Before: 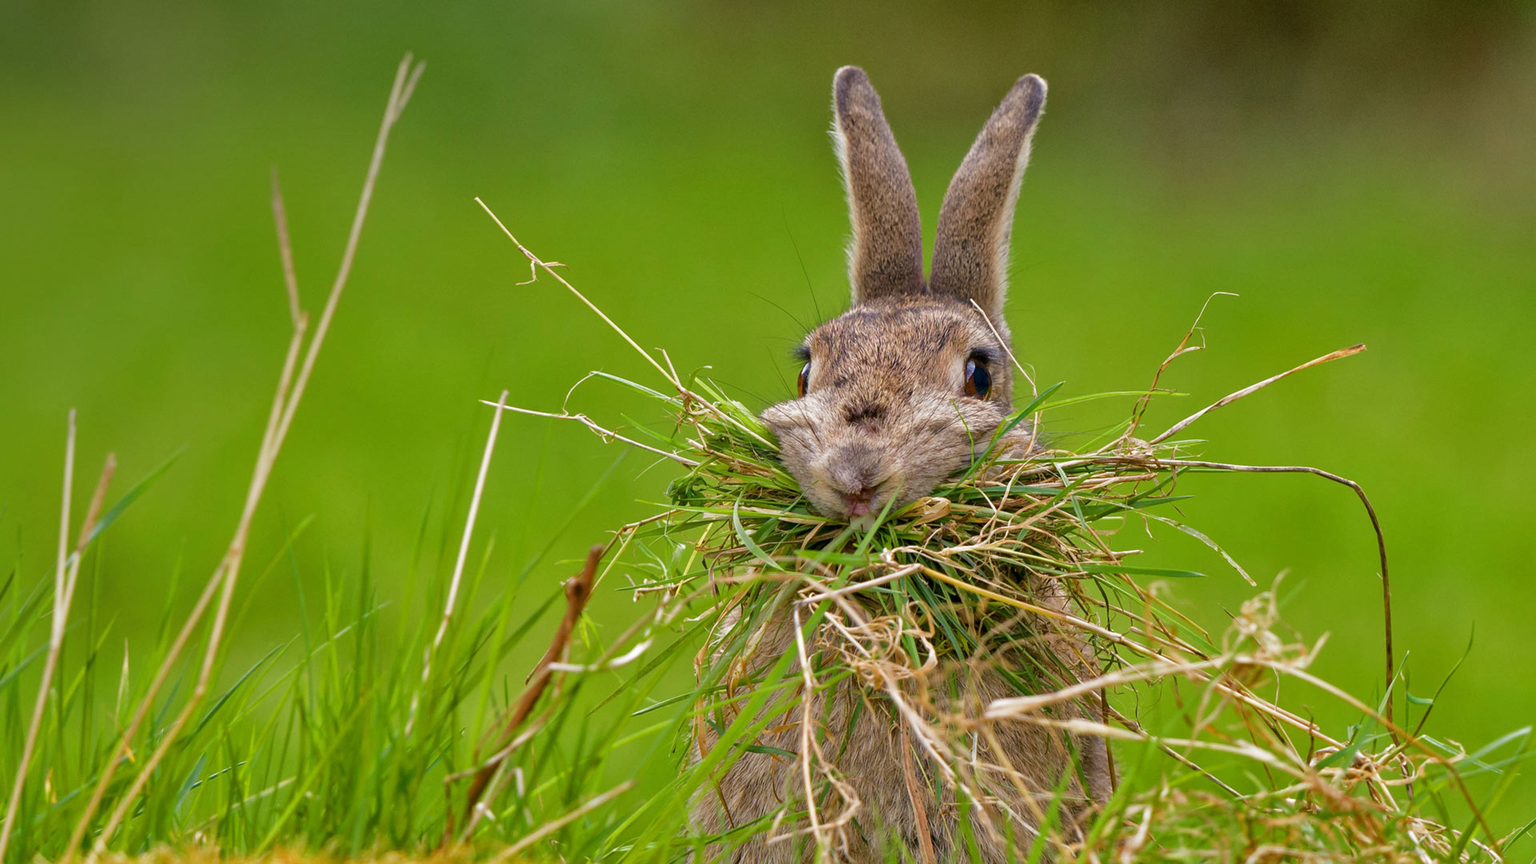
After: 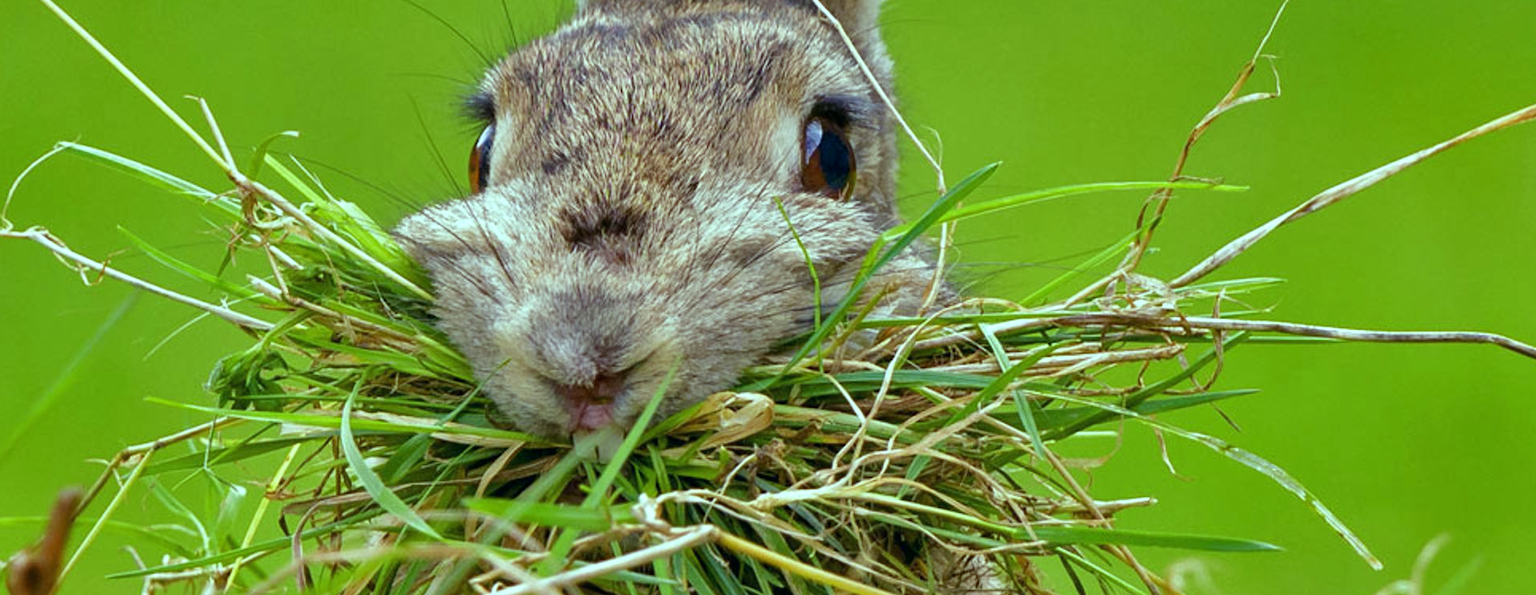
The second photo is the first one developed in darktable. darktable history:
crop: left 36.607%, top 34.735%, right 13.146%, bottom 30.611%
color balance: mode lift, gamma, gain (sRGB), lift [0.997, 0.979, 1.021, 1.011], gamma [1, 1.084, 0.916, 0.998], gain [1, 0.87, 1.13, 1.101], contrast 4.55%, contrast fulcrum 38.24%, output saturation 104.09%
